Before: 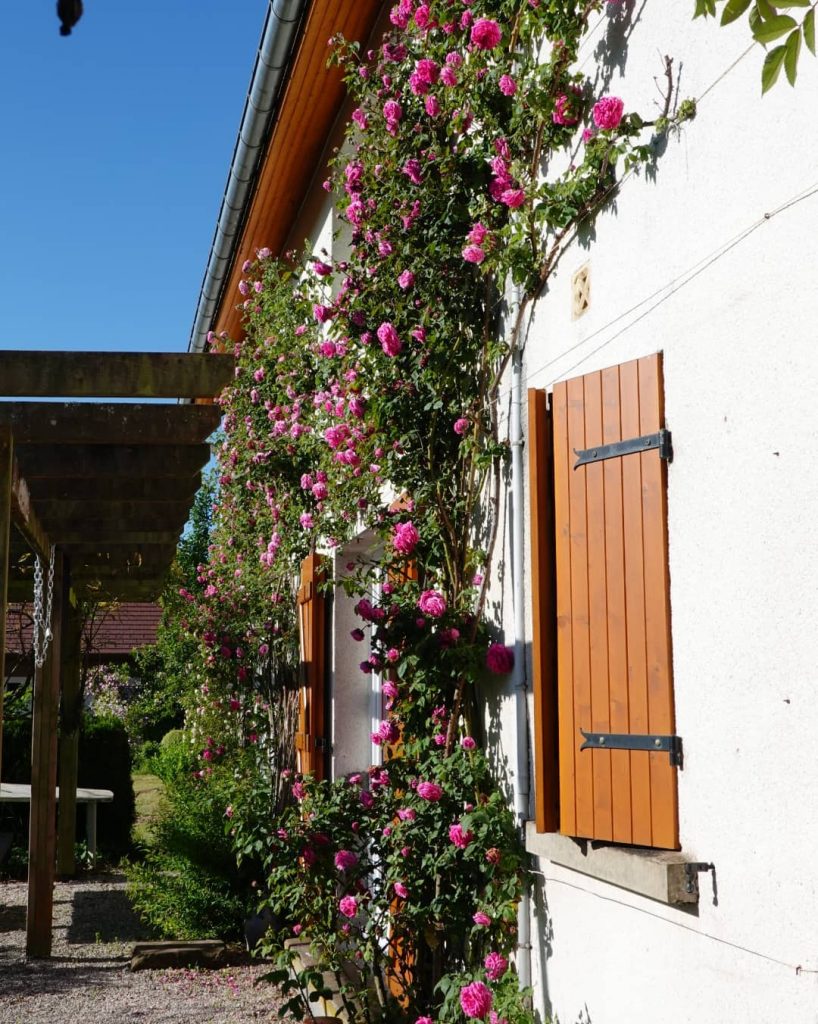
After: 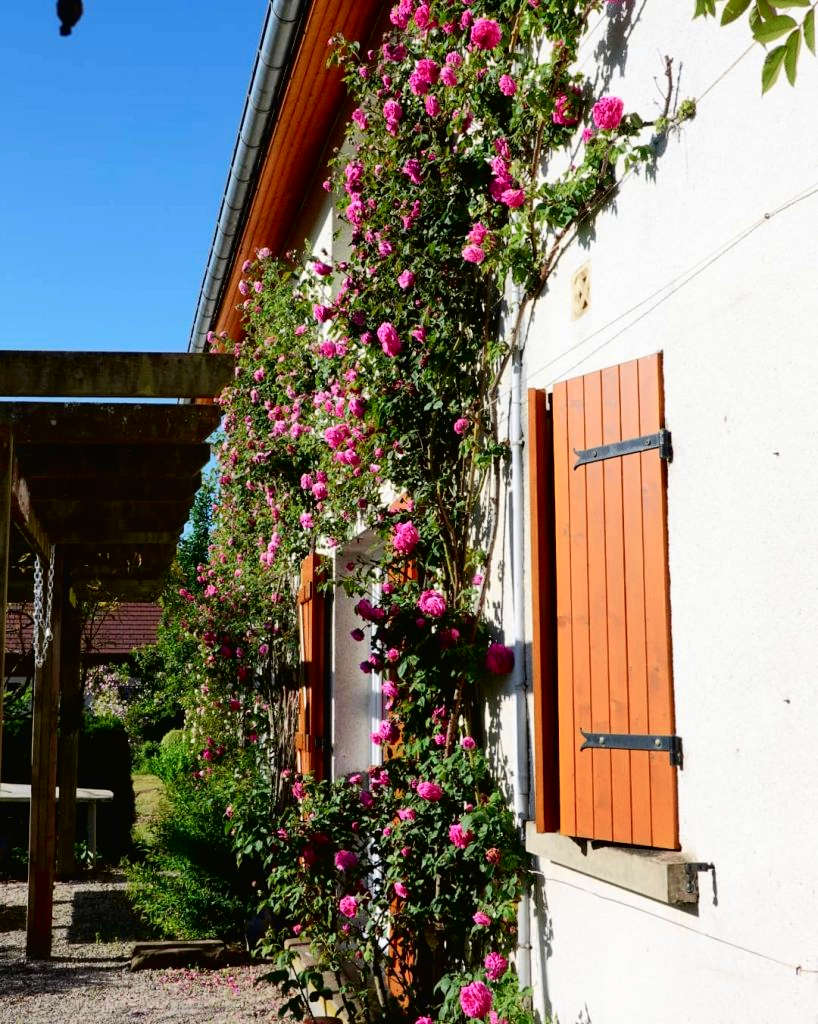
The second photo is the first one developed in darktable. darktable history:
tone curve: curves: ch0 [(0, 0.013) (0.054, 0.018) (0.205, 0.191) (0.289, 0.292) (0.39, 0.424) (0.493, 0.551) (0.666, 0.743) (0.795, 0.841) (1, 0.998)]; ch1 [(0, 0) (0.385, 0.343) (0.439, 0.415) (0.494, 0.495) (0.501, 0.501) (0.51, 0.509) (0.54, 0.552) (0.586, 0.614) (0.66, 0.706) (0.783, 0.804) (1, 1)]; ch2 [(0, 0) (0.32, 0.281) (0.403, 0.399) (0.441, 0.428) (0.47, 0.469) (0.498, 0.496) (0.524, 0.538) (0.566, 0.579) (0.633, 0.665) (0.7, 0.711) (1, 1)], color space Lab, independent channels, preserve colors none
exposure: compensate highlight preservation false
